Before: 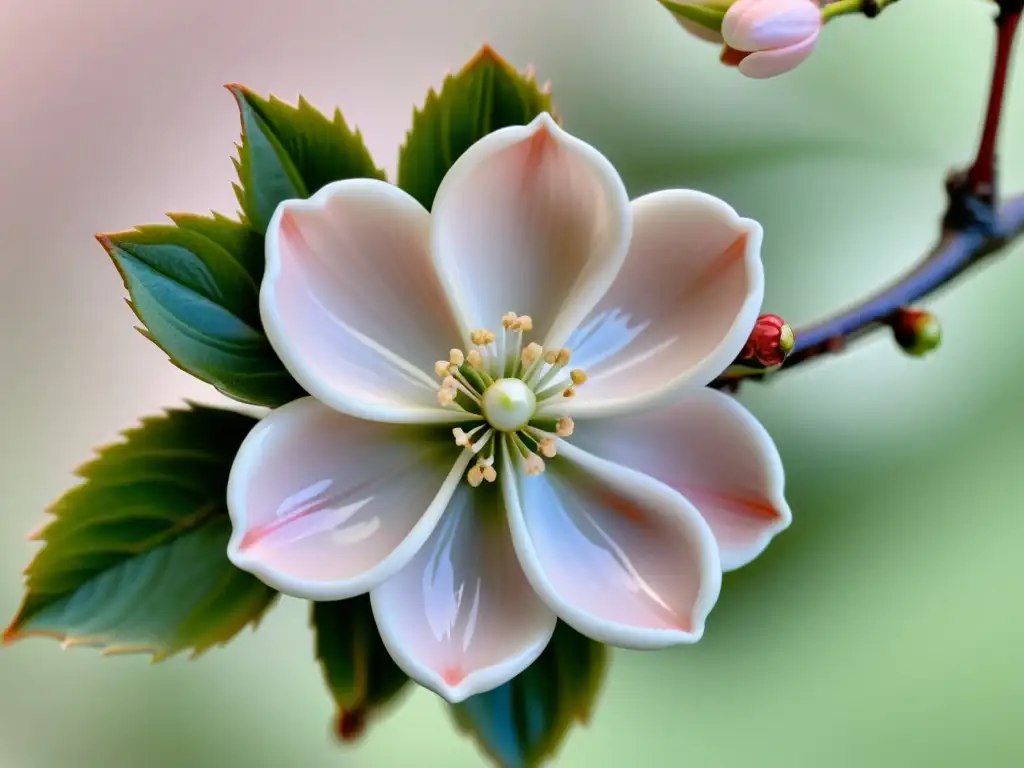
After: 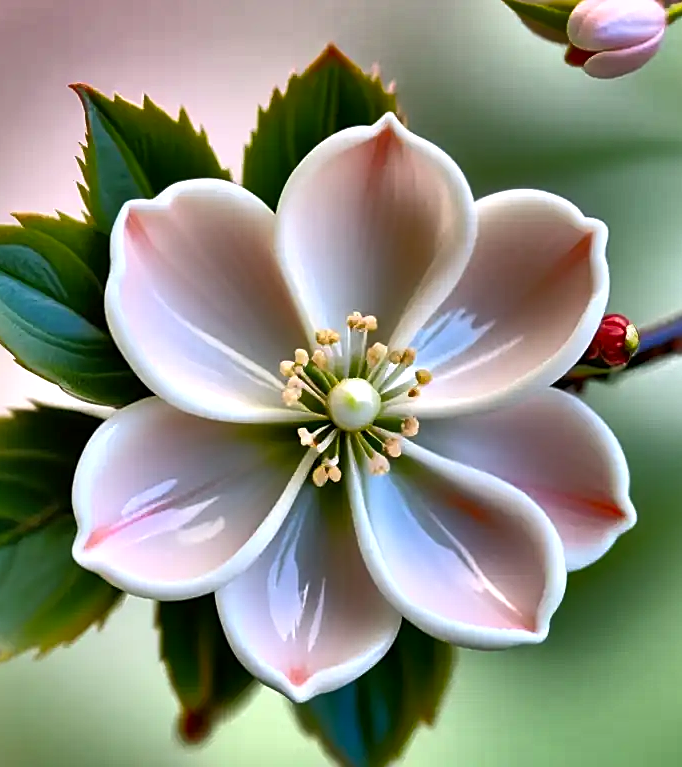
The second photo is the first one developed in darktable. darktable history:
exposure: exposure 0.408 EV, compensate exposure bias true, compensate highlight preservation false
crop and rotate: left 15.171%, right 18.187%
color correction: highlights a* 2.95, highlights b* -1.09, shadows a* -0.076, shadows b* 1.98, saturation 0.978
sharpen: on, module defaults
shadows and highlights: shadows 24.72, highlights -79.14, soften with gaussian
